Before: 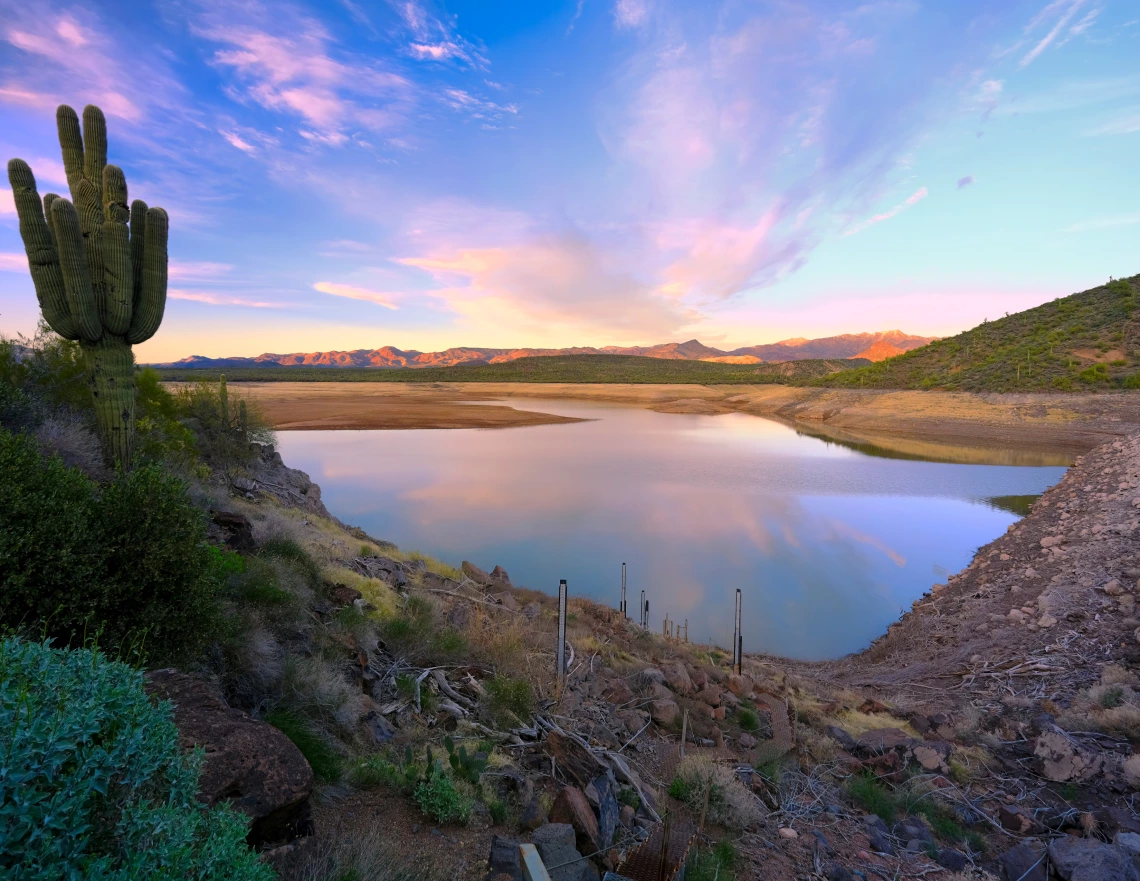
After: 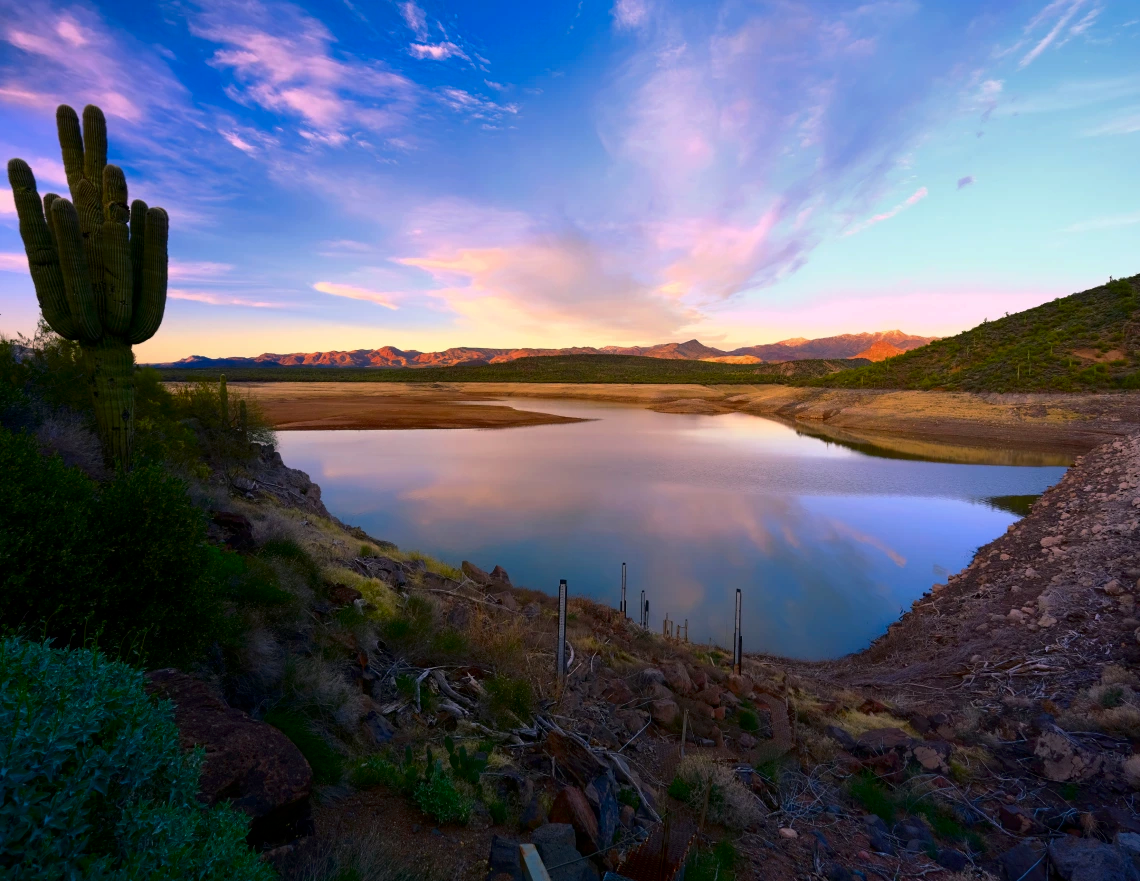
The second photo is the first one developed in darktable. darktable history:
contrast brightness saturation: contrast 0.132, brightness -0.226, saturation 0.145
